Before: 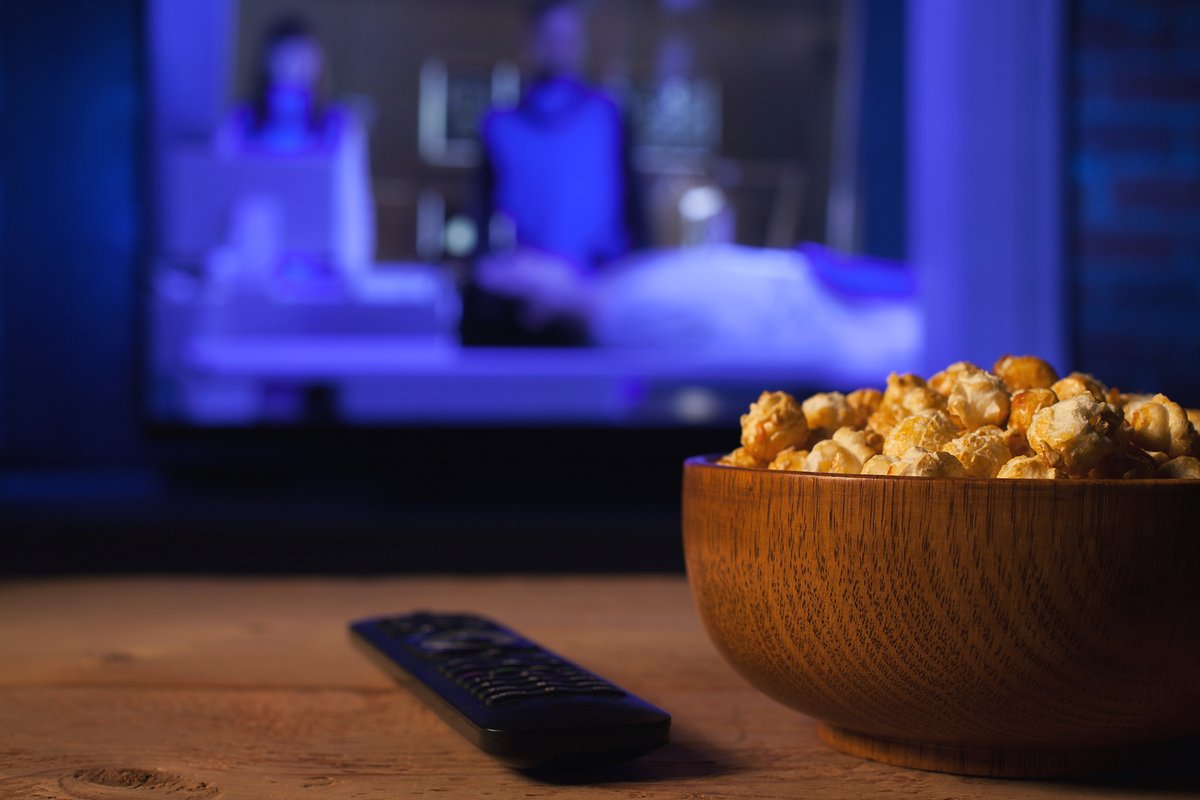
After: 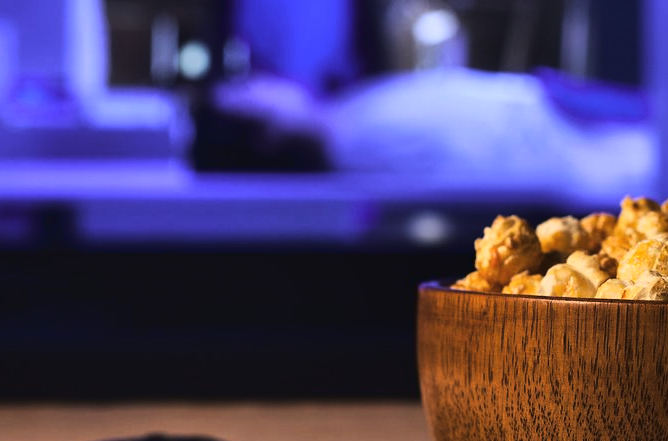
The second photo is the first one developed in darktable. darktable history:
crop and rotate: left 22.215%, top 22.062%, right 22.035%, bottom 22.744%
shadows and highlights: low approximation 0.01, soften with gaussian
color calibration: illuminant same as pipeline (D50), adaptation XYZ, x 0.345, y 0.359, temperature 5008.73 K
tone curve: curves: ch0 [(0, 0.023) (0.137, 0.069) (0.249, 0.163) (0.487, 0.491) (0.778, 0.858) (0.896, 0.94) (1, 0.988)]; ch1 [(0, 0) (0.396, 0.369) (0.483, 0.459) (0.498, 0.5) (0.515, 0.517) (0.562, 0.6) (0.611, 0.667) (0.692, 0.744) (0.798, 0.863) (1, 1)]; ch2 [(0, 0) (0.426, 0.398) (0.483, 0.481) (0.503, 0.503) (0.526, 0.527) (0.549, 0.59) (0.62, 0.666) (0.705, 0.755) (0.985, 0.966)], color space Lab, linked channels, preserve colors none
